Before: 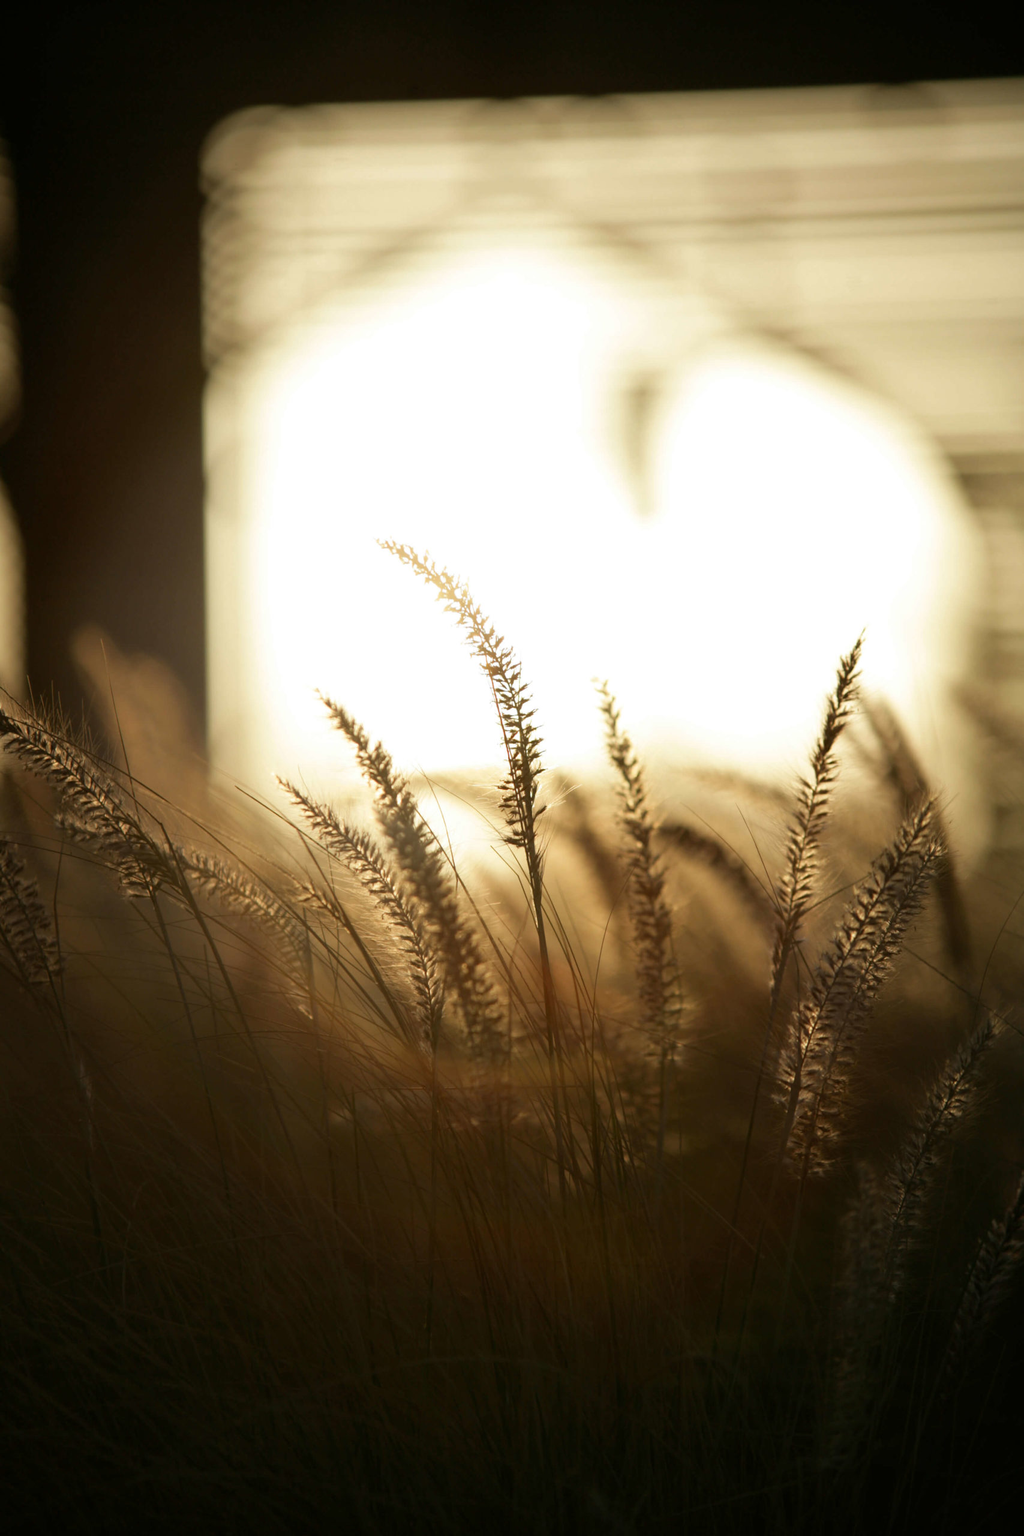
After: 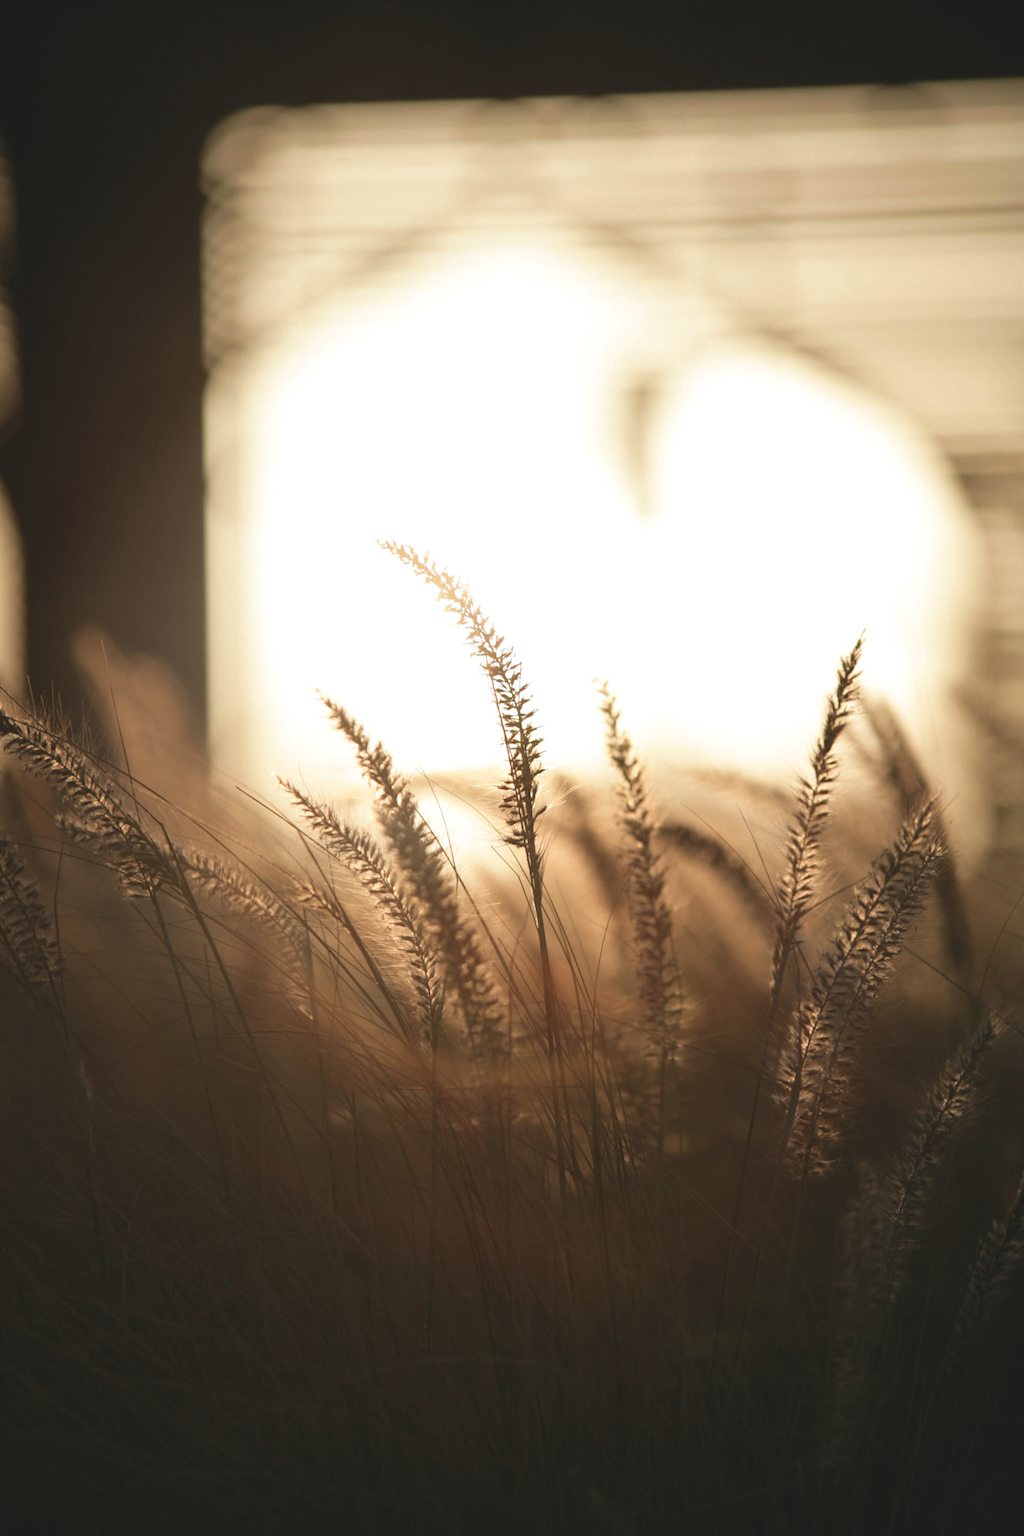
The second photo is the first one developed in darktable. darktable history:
color balance: lift [1.007, 1, 1, 1], gamma [1.097, 1, 1, 1]
color zones: curves: ch1 [(0, 0.455) (0.063, 0.455) (0.286, 0.495) (0.429, 0.5) (0.571, 0.5) (0.714, 0.5) (0.857, 0.5) (1, 0.455)]; ch2 [(0, 0.532) (0.063, 0.521) (0.233, 0.447) (0.429, 0.489) (0.571, 0.5) (0.714, 0.5) (0.857, 0.5) (1, 0.532)]
